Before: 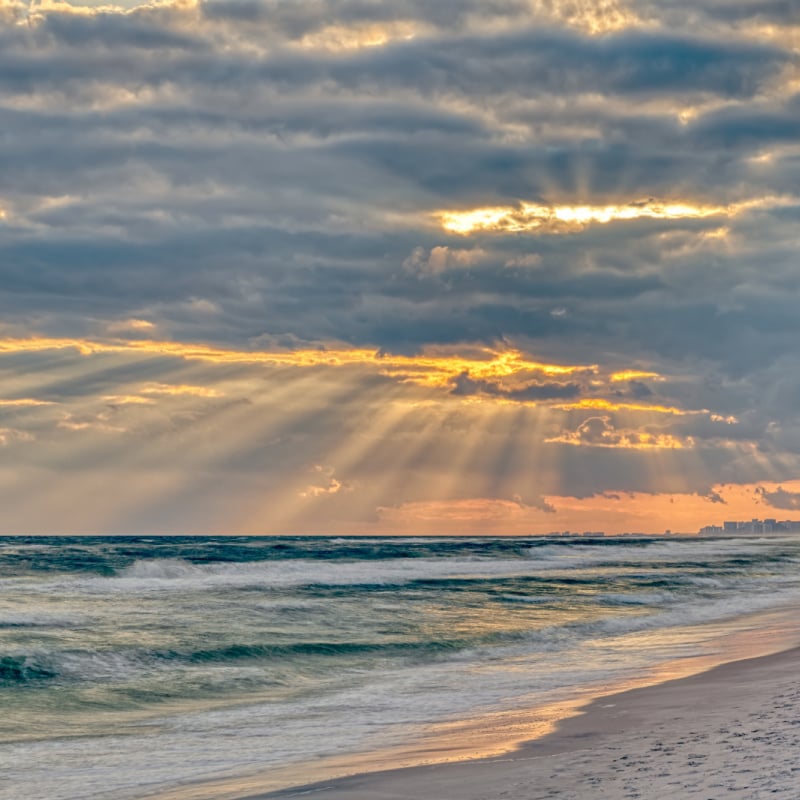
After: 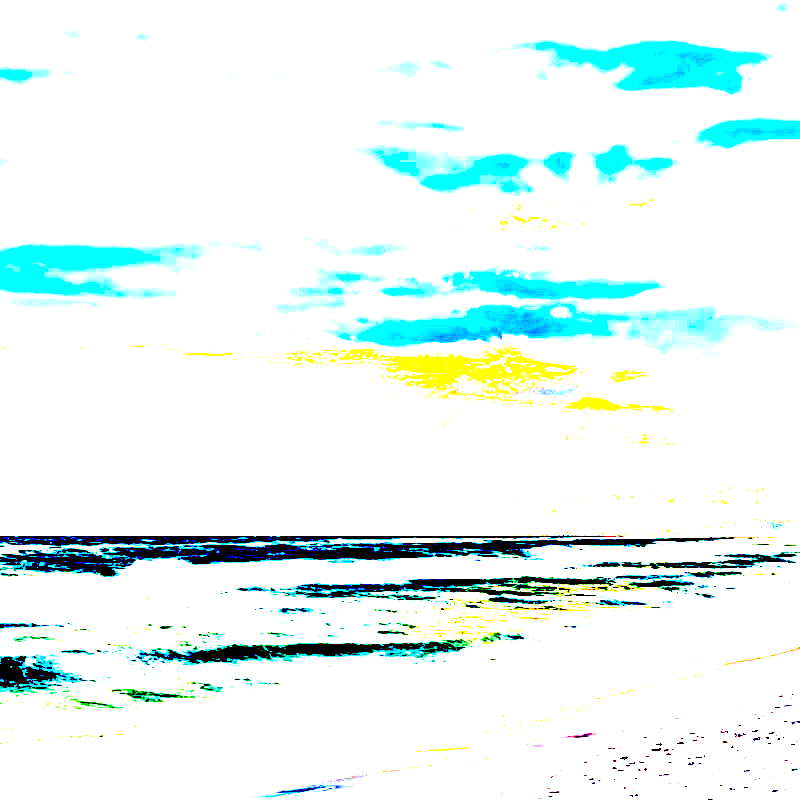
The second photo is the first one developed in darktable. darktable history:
tone equalizer: on, module defaults
exposure: black level correction 0.1, exposure 3 EV, compensate highlight preservation false
